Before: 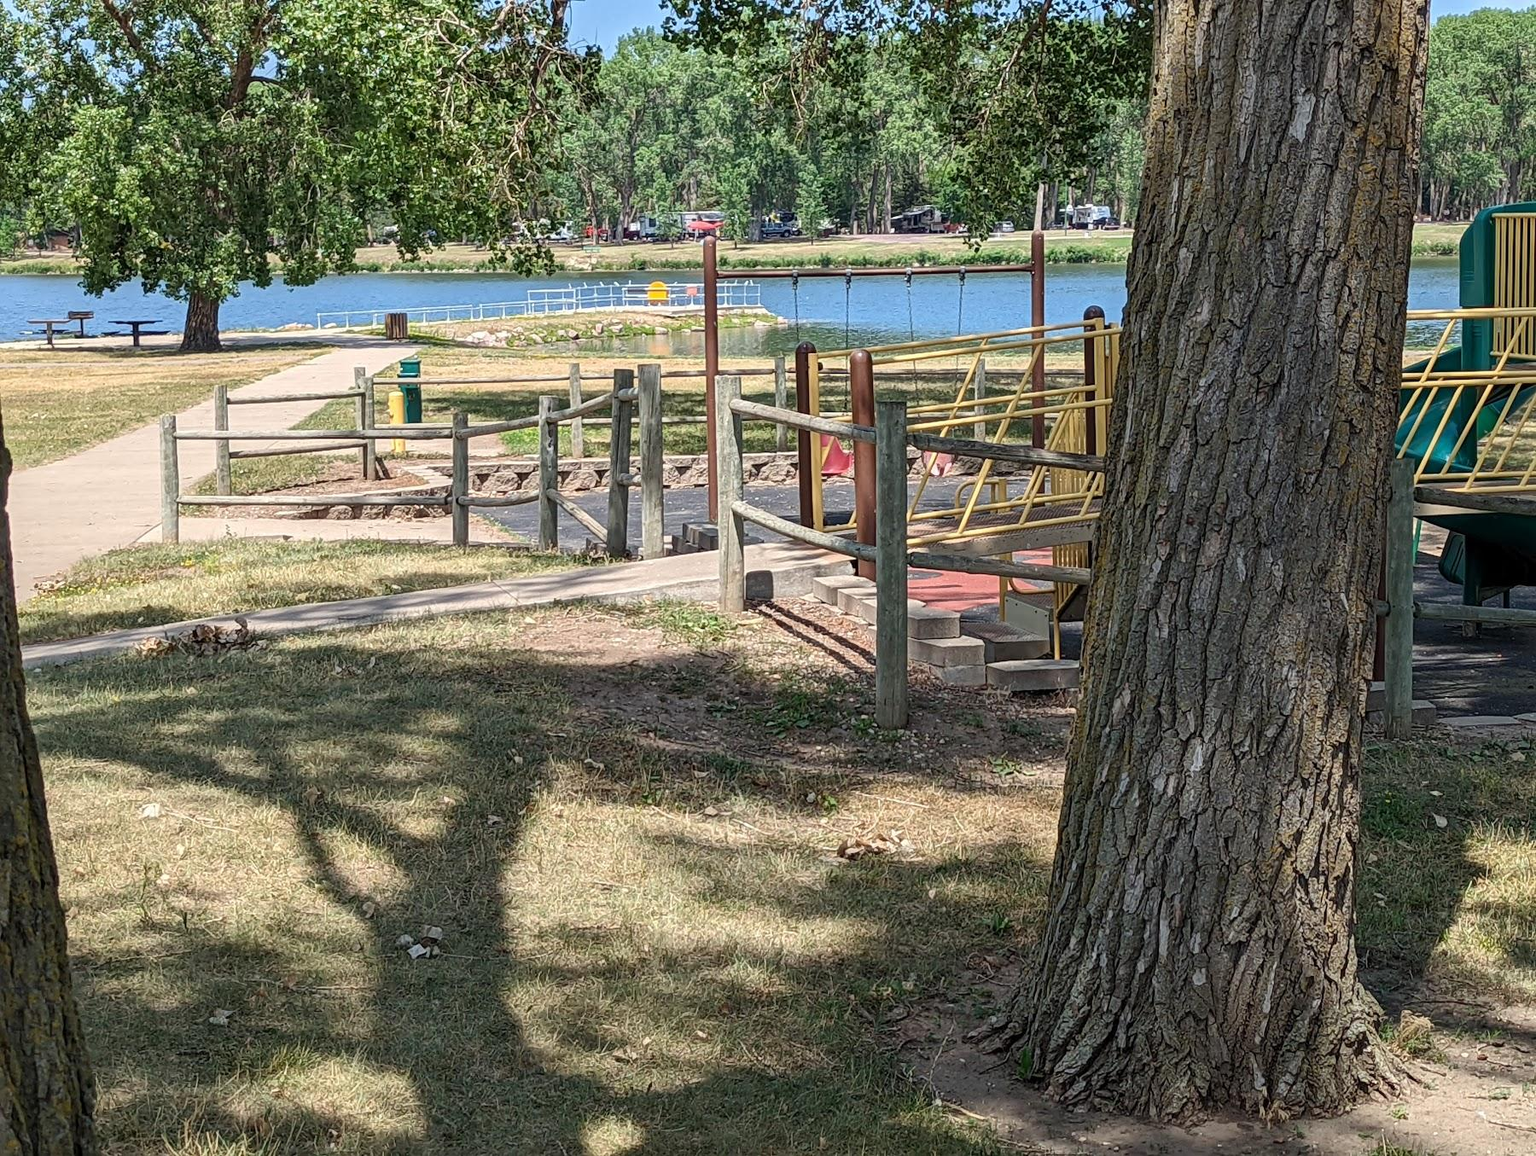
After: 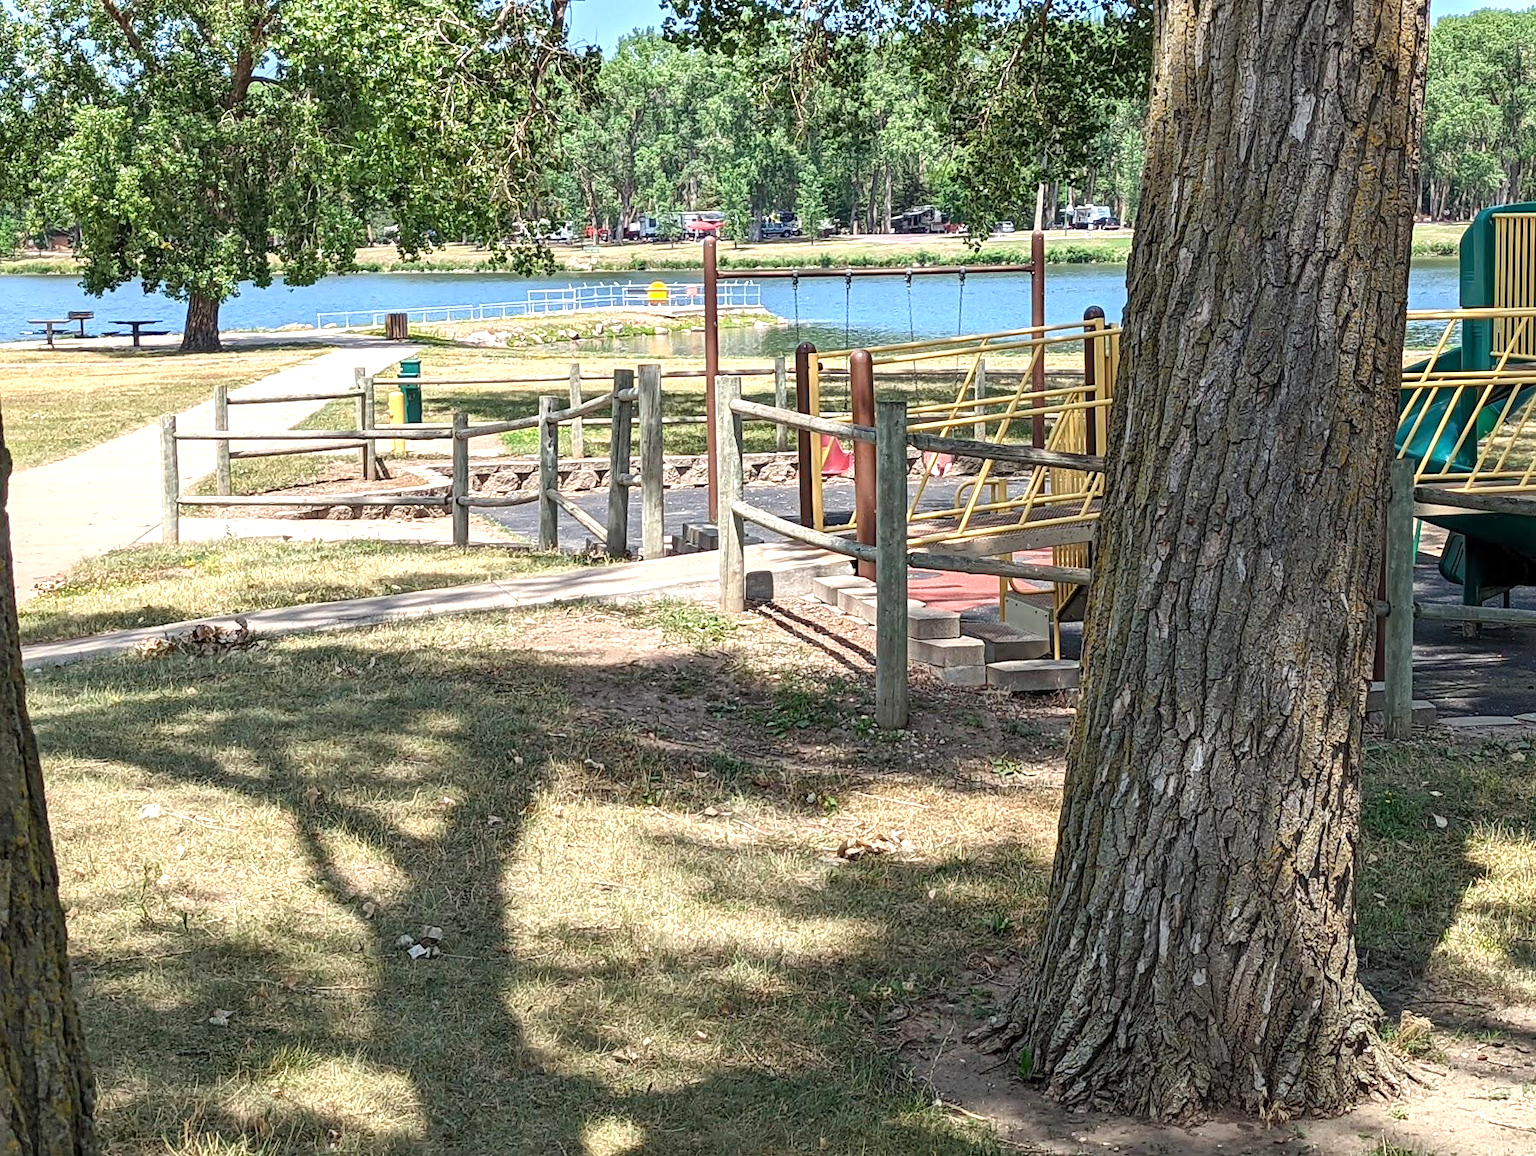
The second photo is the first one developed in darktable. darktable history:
exposure: exposure 0.603 EV, compensate highlight preservation false
